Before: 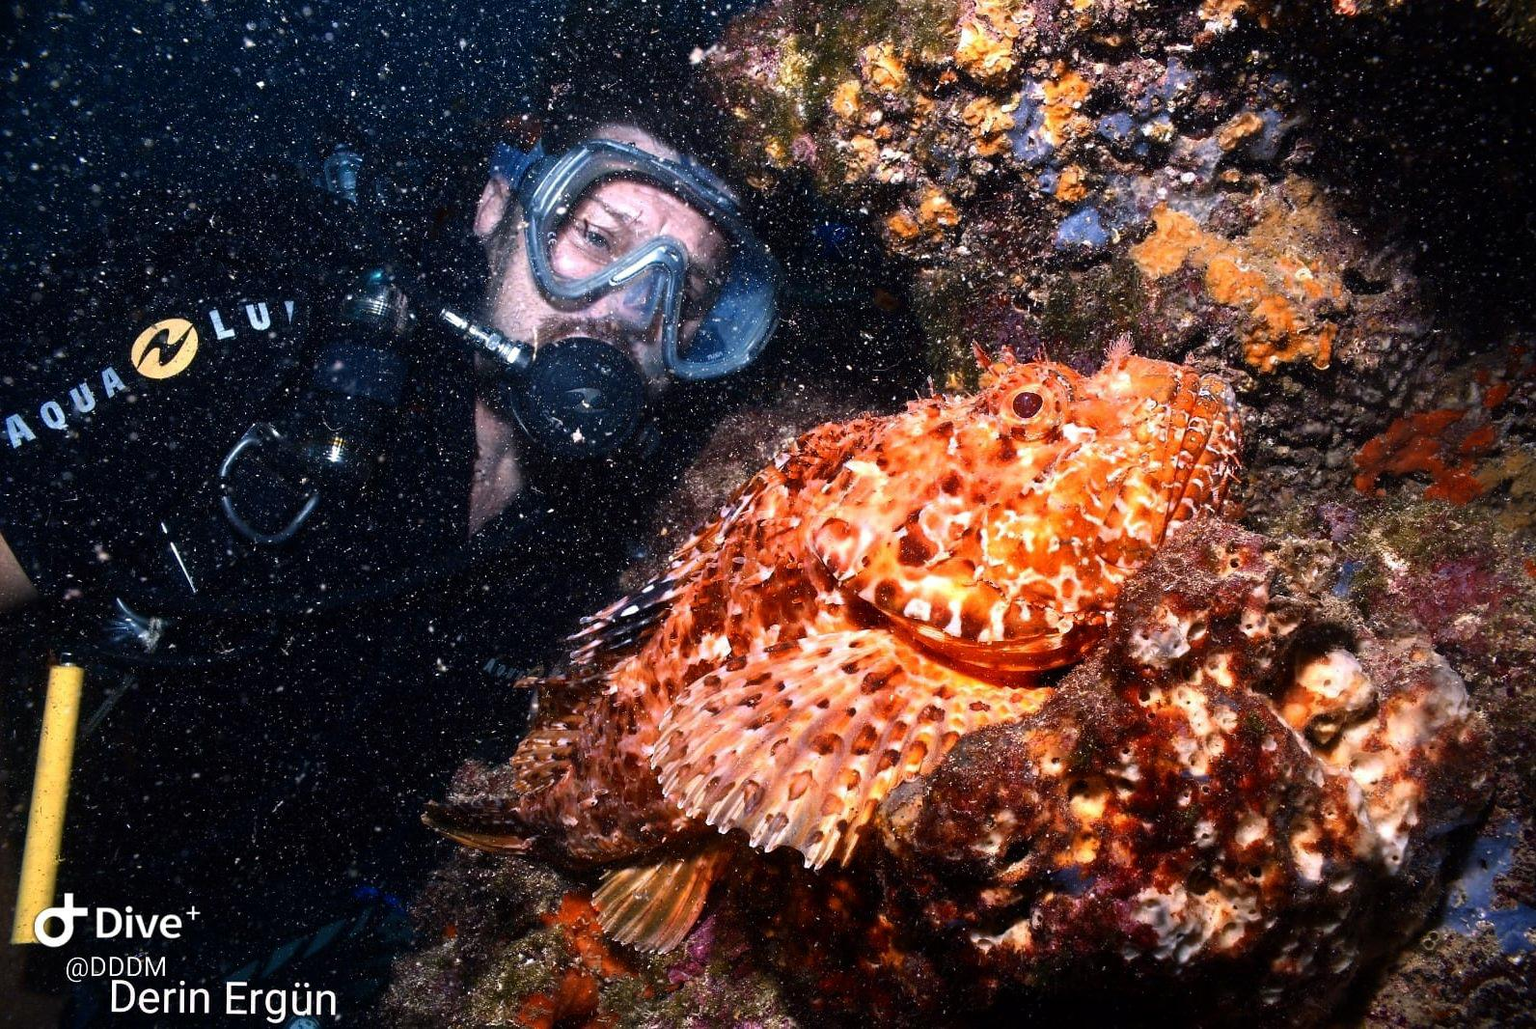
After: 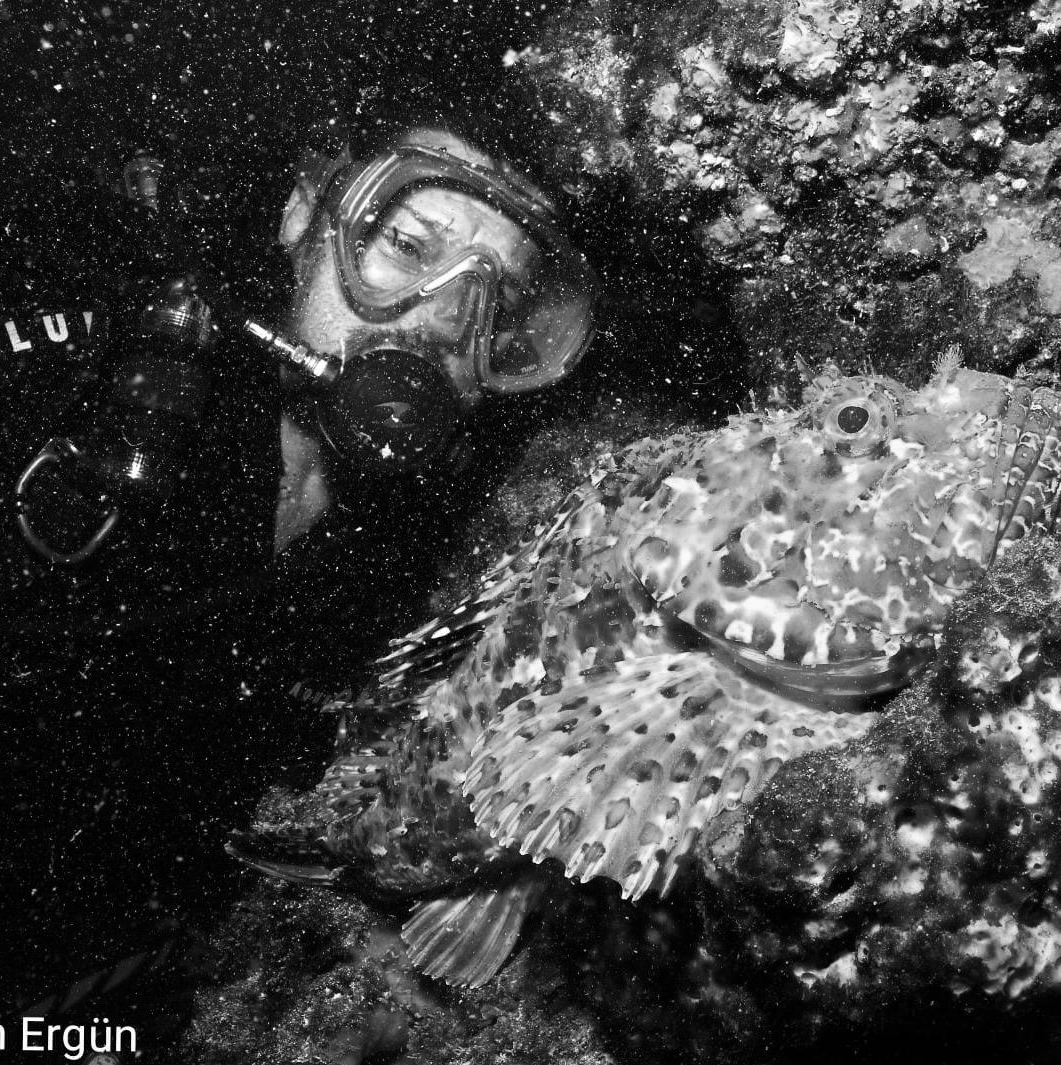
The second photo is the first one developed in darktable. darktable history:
crop and rotate: left 13.409%, right 19.924%
monochrome: on, module defaults
